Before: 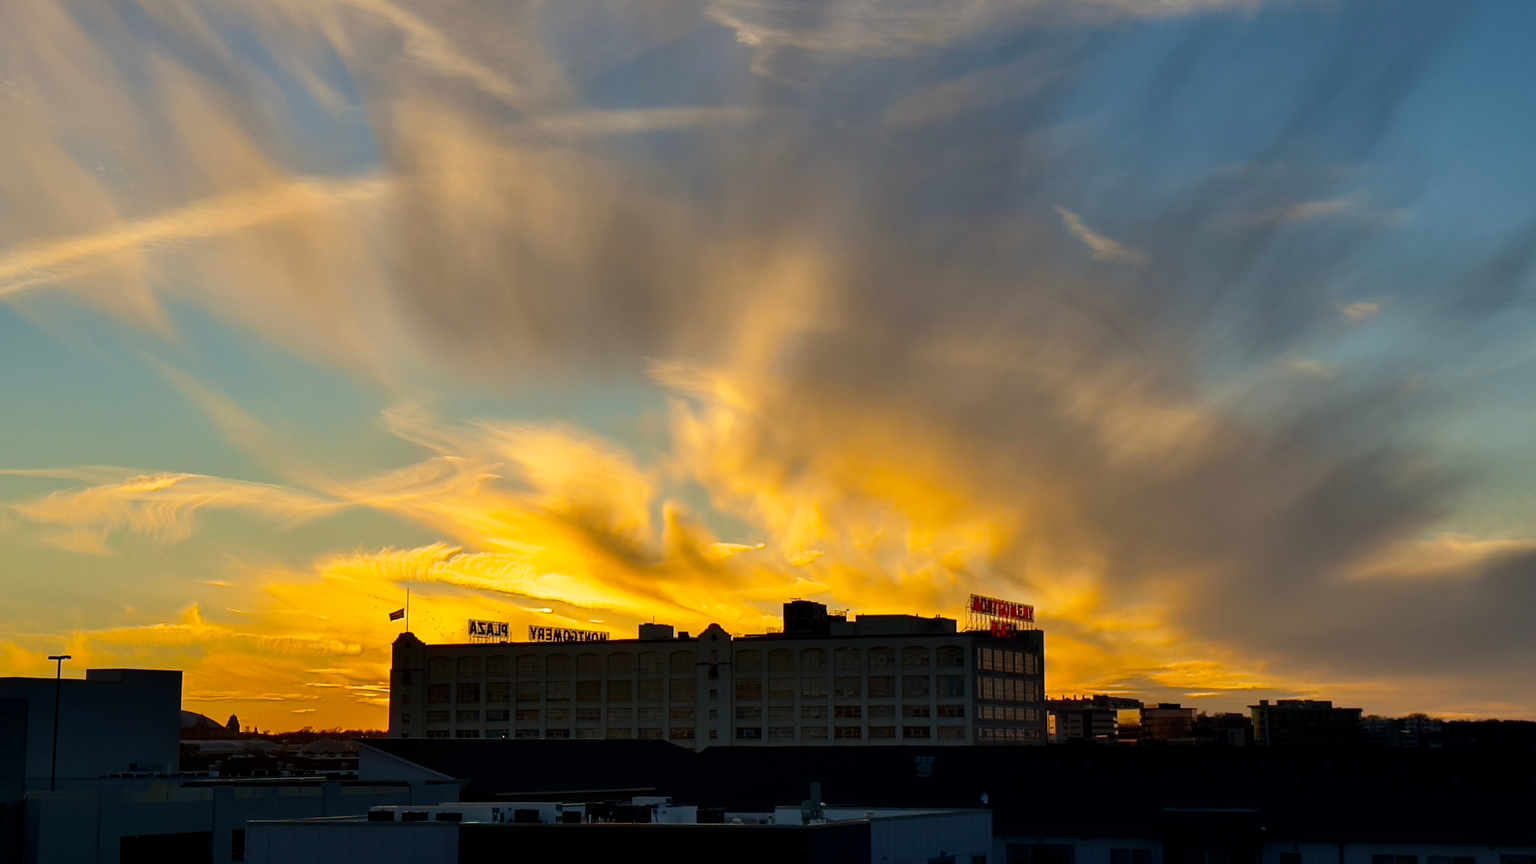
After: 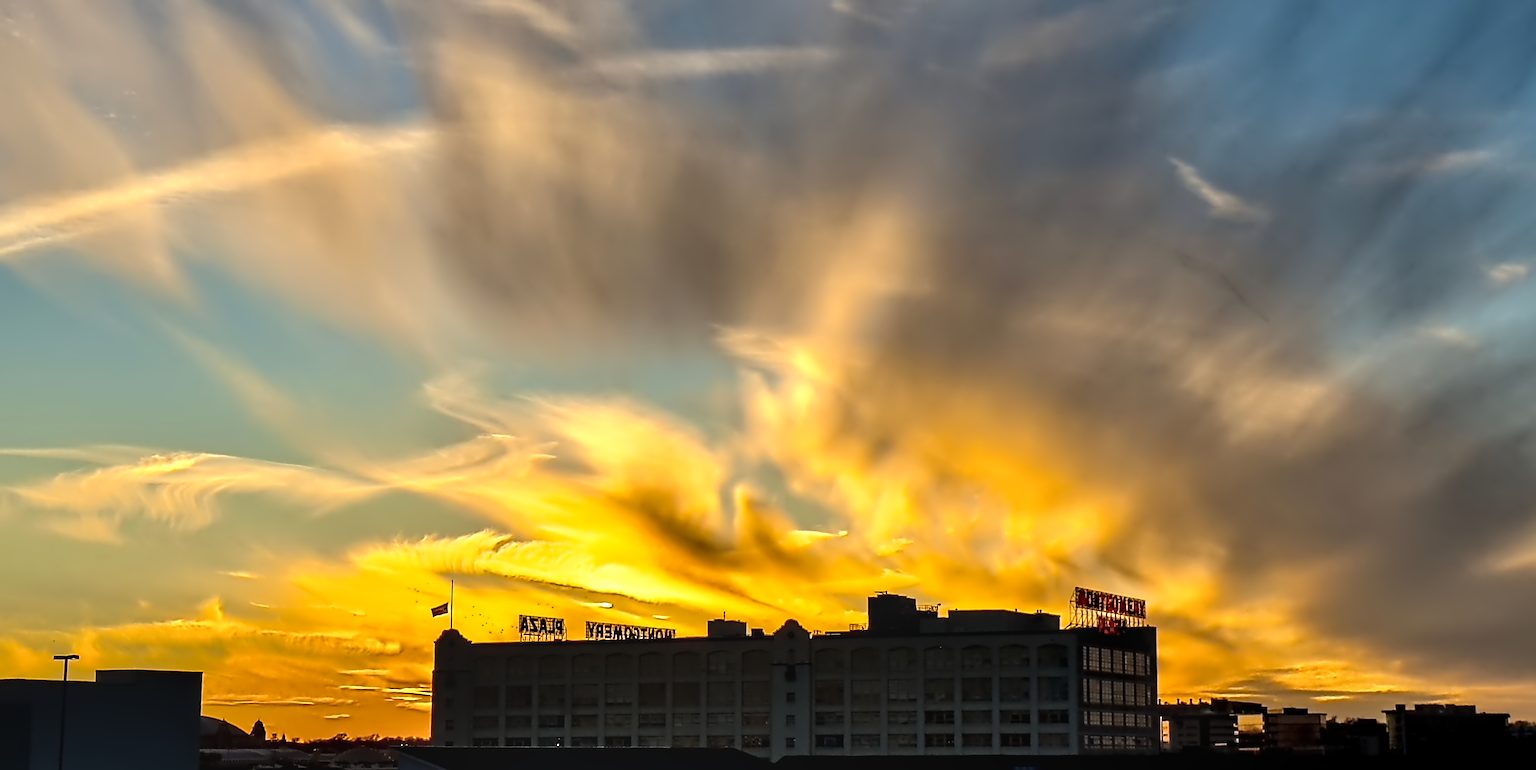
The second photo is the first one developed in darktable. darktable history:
sharpen: on, module defaults
color balance: on, module defaults
crop: top 7.49%, right 9.717%, bottom 11.943%
local contrast: on, module defaults
tone equalizer: -8 EV -0.417 EV, -7 EV -0.389 EV, -6 EV -0.333 EV, -5 EV -0.222 EV, -3 EV 0.222 EV, -2 EV 0.333 EV, -1 EV 0.389 EV, +0 EV 0.417 EV, edges refinement/feathering 500, mask exposure compensation -1.57 EV, preserve details no
contrast equalizer: octaves 7, y [[0.5, 0.542, 0.583, 0.625, 0.667, 0.708], [0.5 ×6], [0.5 ×6], [0, 0.033, 0.067, 0.1, 0.133, 0.167], [0, 0.05, 0.1, 0.15, 0.2, 0.25]]
